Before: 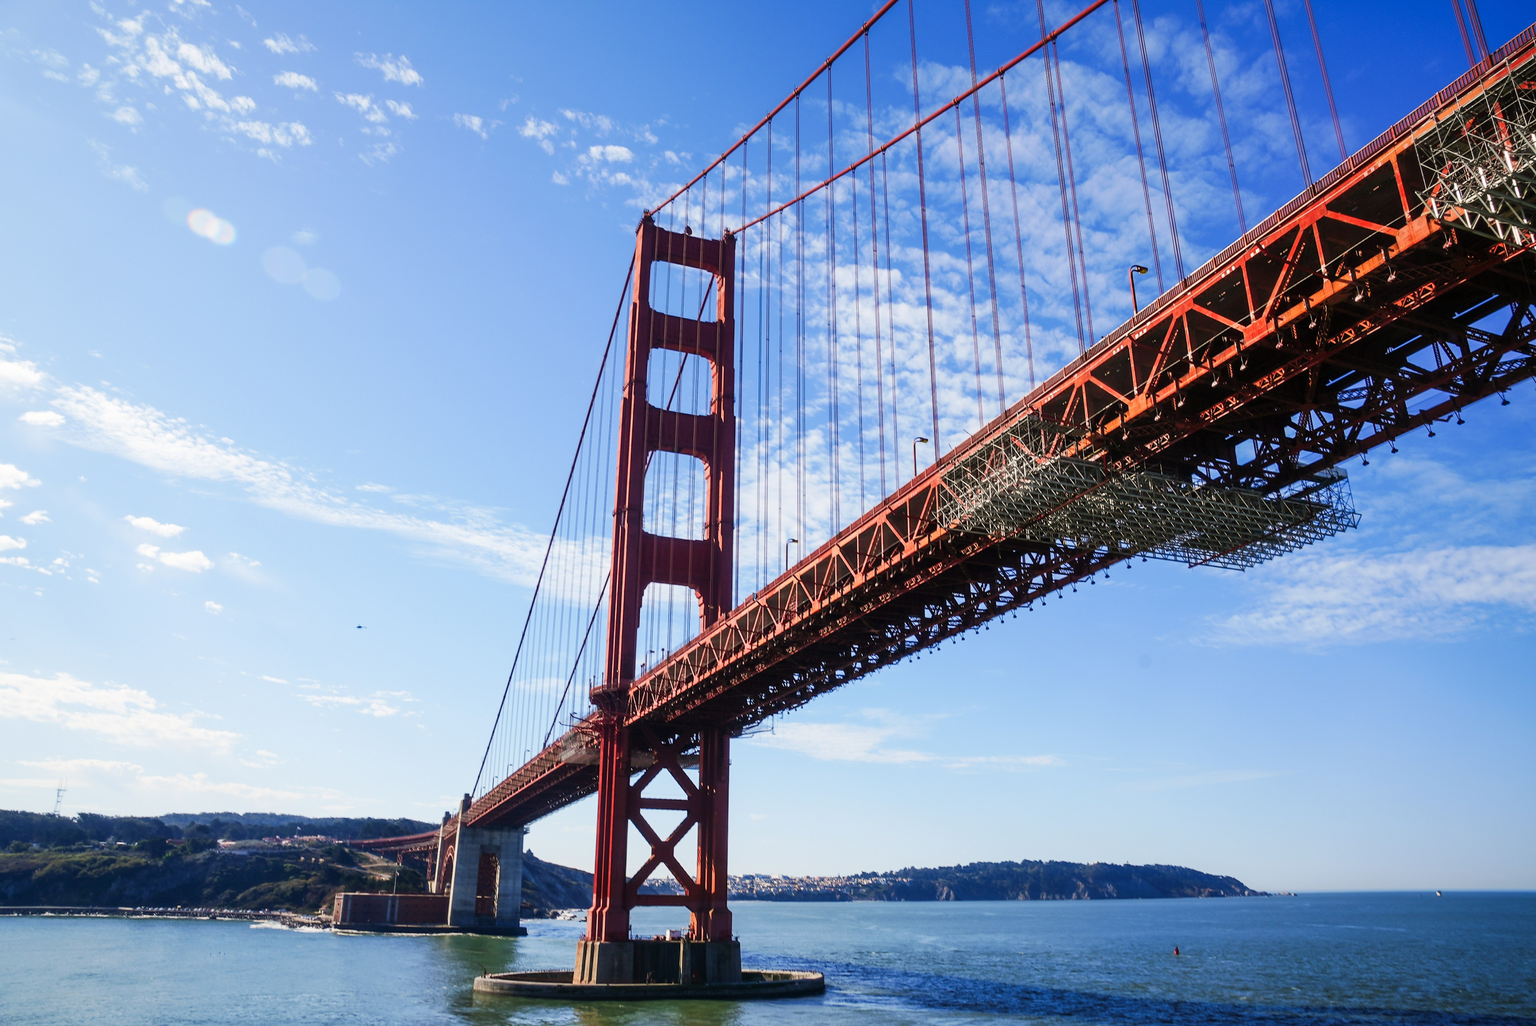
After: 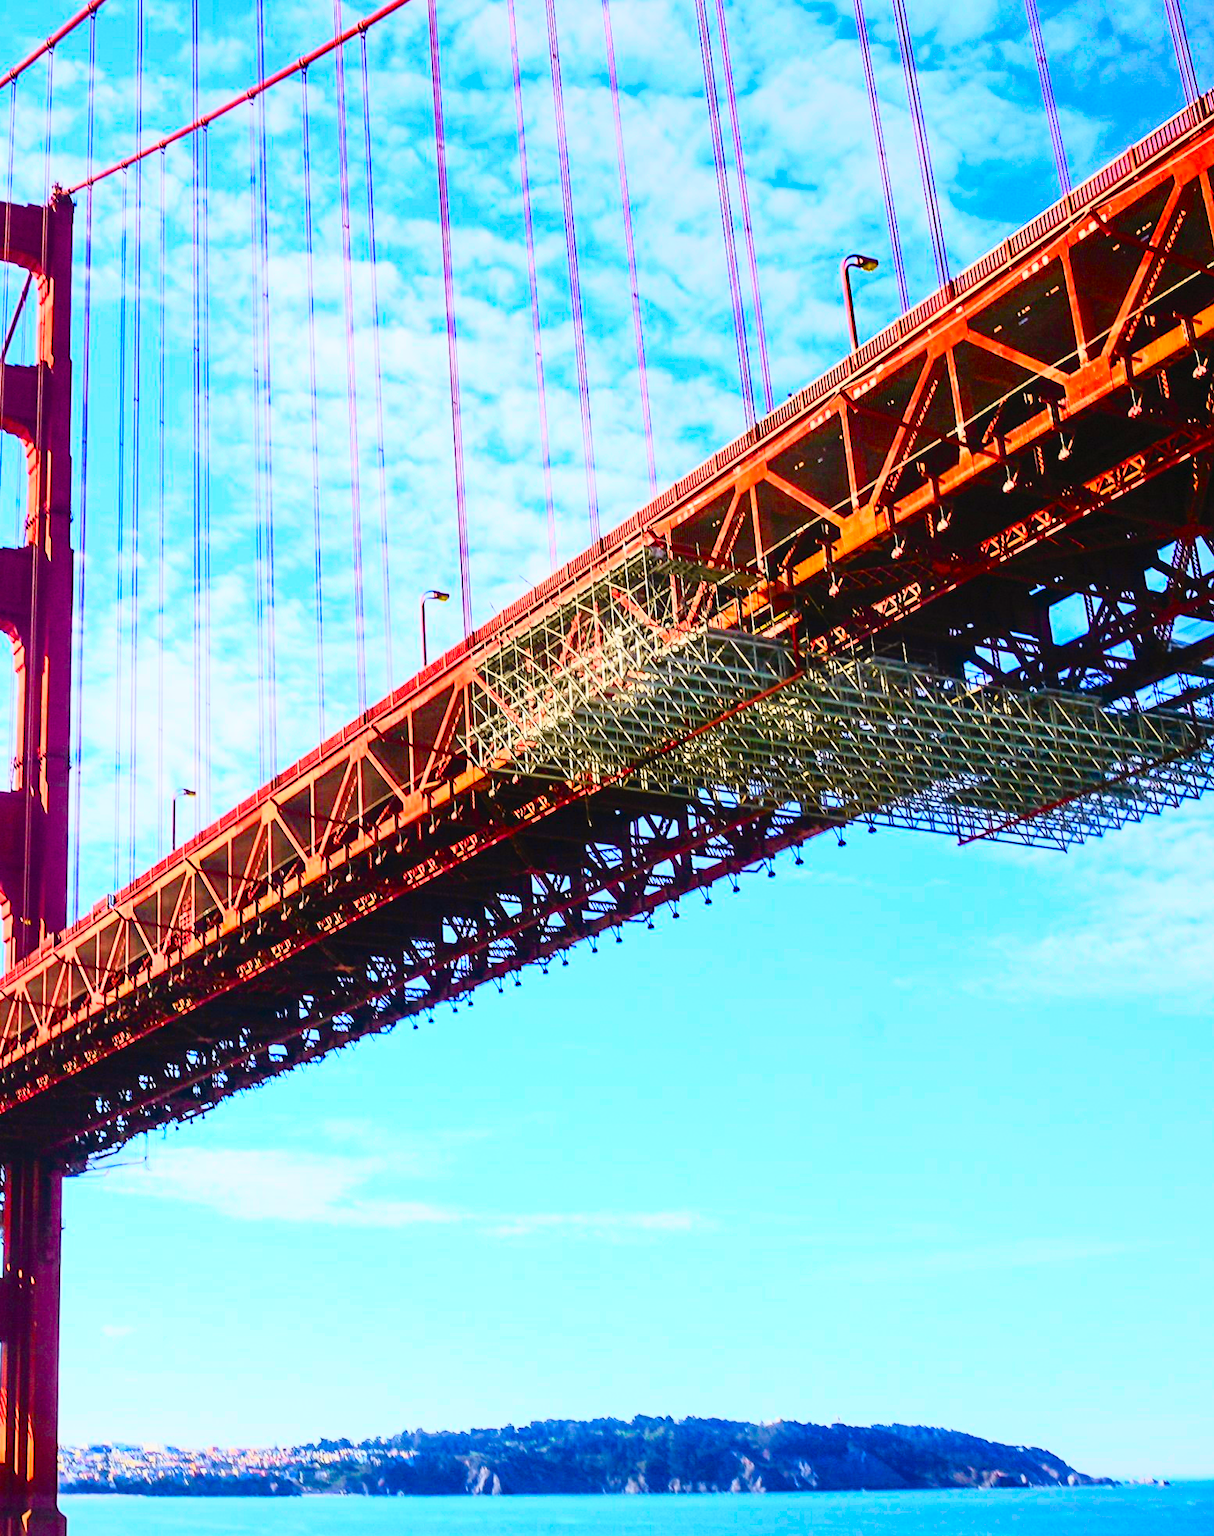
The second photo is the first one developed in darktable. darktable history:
contrast brightness saturation: contrast 0.198, brightness 0.169, saturation 0.216
exposure: exposure 0.659 EV, compensate highlight preservation false
tone curve: curves: ch0 [(0, 0.022) (0.114, 0.088) (0.282, 0.316) (0.446, 0.511) (0.613, 0.693) (0.786, 0.843) (0.999, 0.949)]; ch1 [(0, 0) (0.395, 0.343) (0.463, 0.427) (0.486, 0.474) (0.503, 0.5) (0.535, 0.522) (0.555, 0.566) (0.594, 0.614) (0.755, 0.793) (1, 1)]; ch2 [(0, 0) (0.369, 0.388) (0.449, 0.431) (0.501, 0.5) (0.528, 0.517) (0.561, 0.59) (0.612, 0.646) (0.697, 0.721) (1, 1)], color space Lab, independent channels, preserve colors none
crop: left 45.431%, top 13.154%, right 14.061%, bottom 10.105%
color balance rgb: shadows lift › chroma 1.001%, shadows lift › hue 31.35°, linear chroma grading › global chroma 14.391%, perceptual saturation grading › global saturation 34.659%, perceptual saturation grading › highlights -29.882%, perceptual saturation grading › shadows 35.191%, global vibrance 14.418%
